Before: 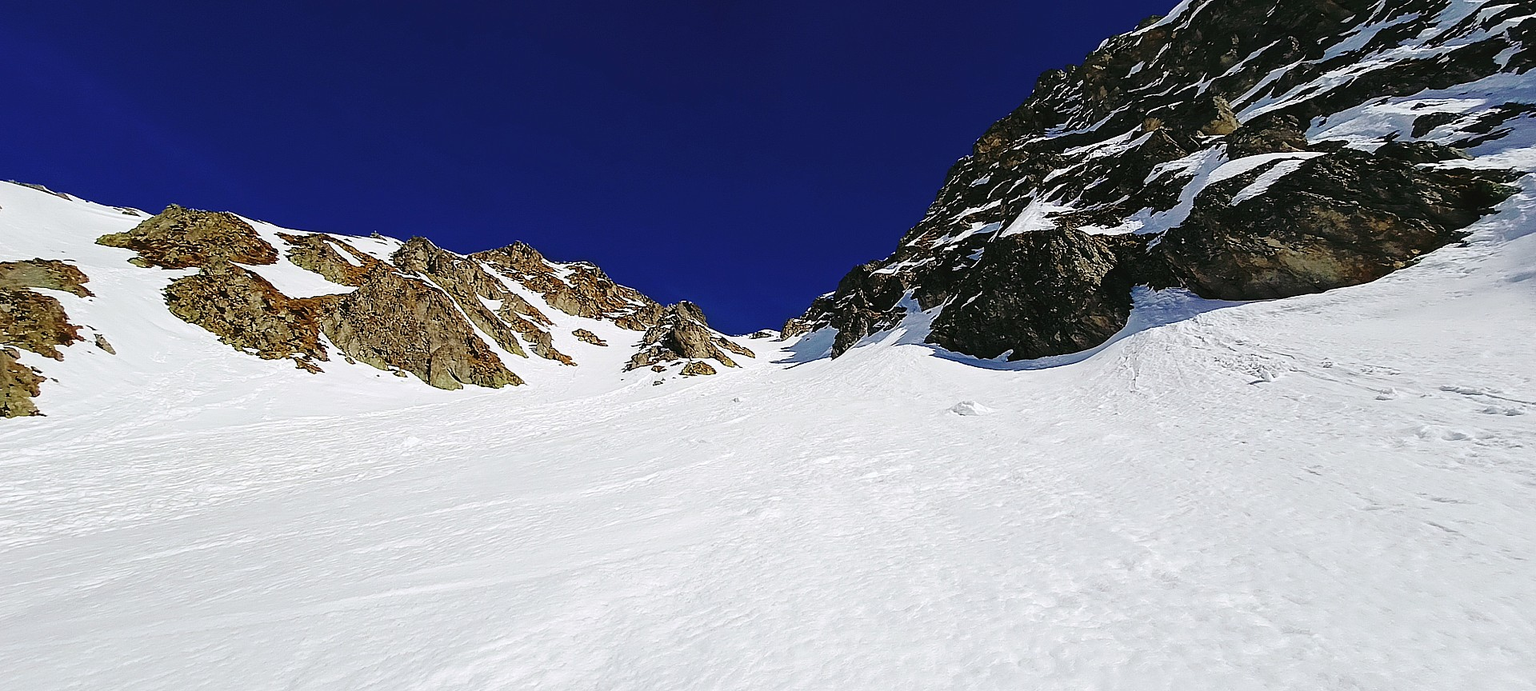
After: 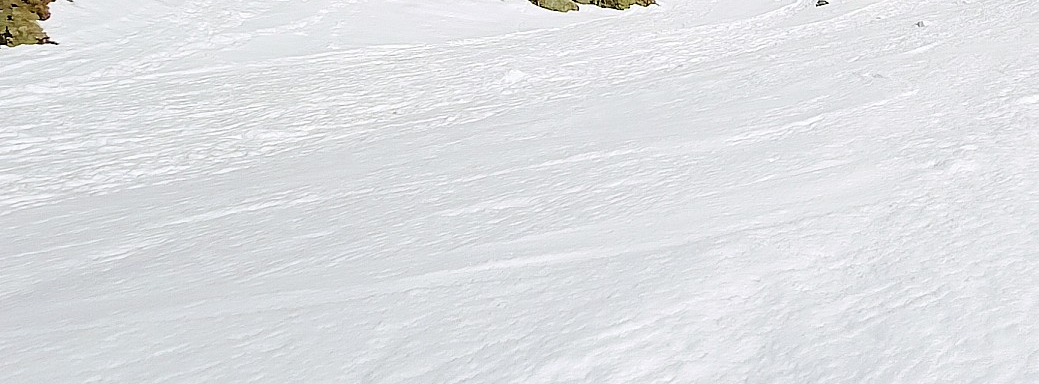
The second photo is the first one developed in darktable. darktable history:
crop and rotate: top 55.316%, right 45.859%, bottom 0.231%
